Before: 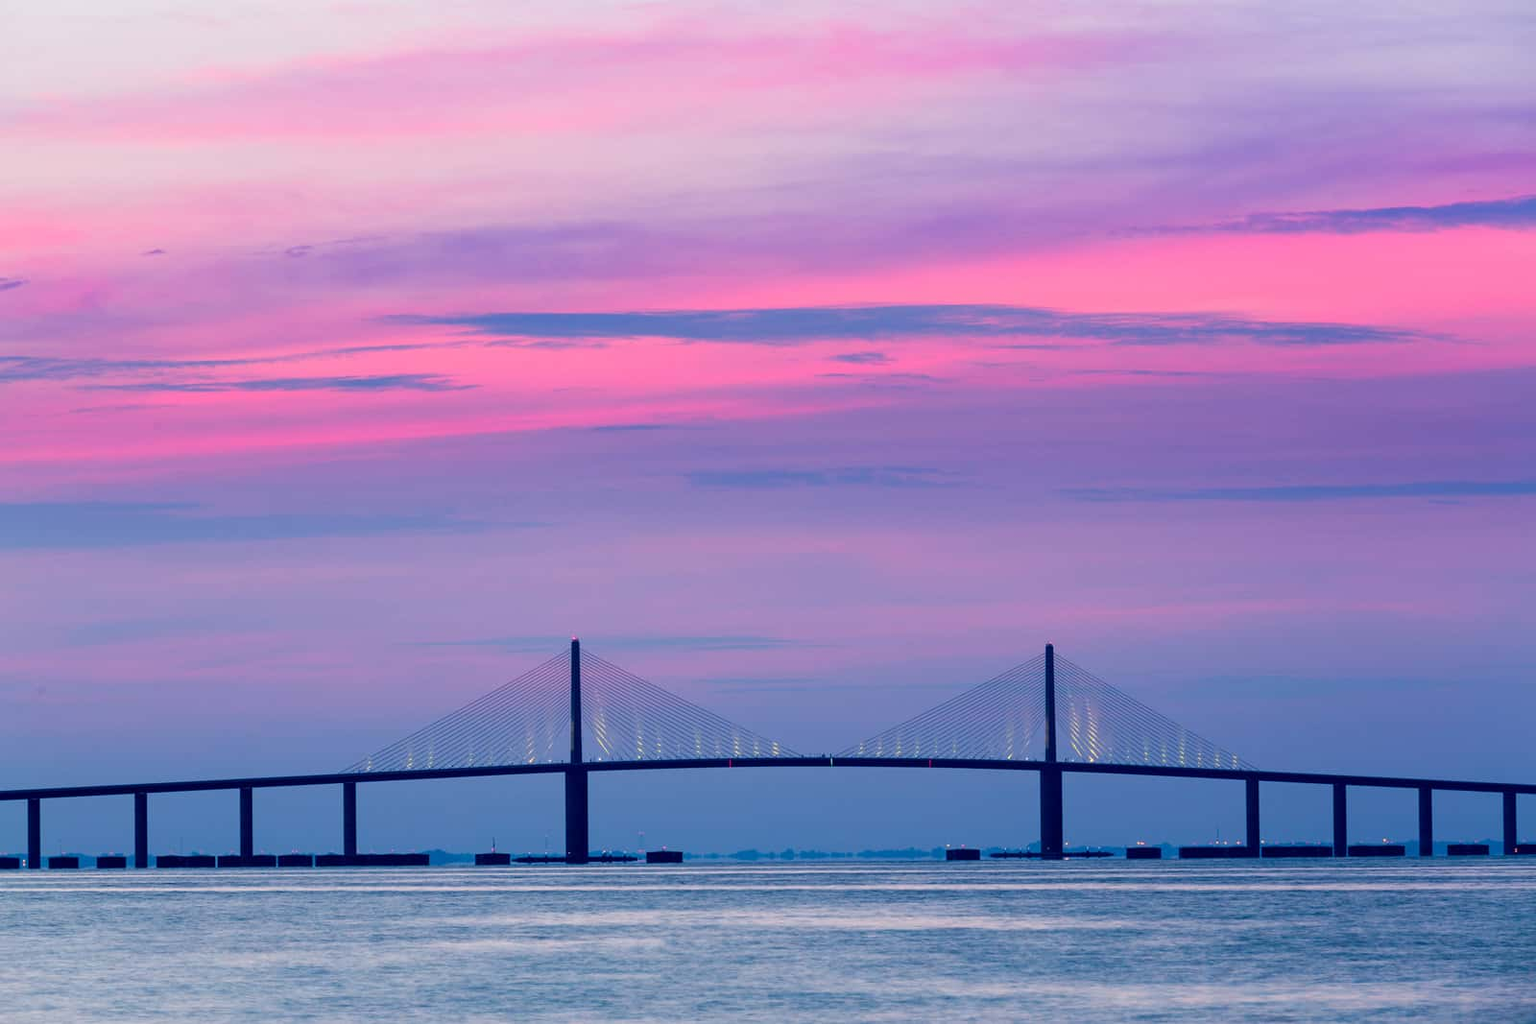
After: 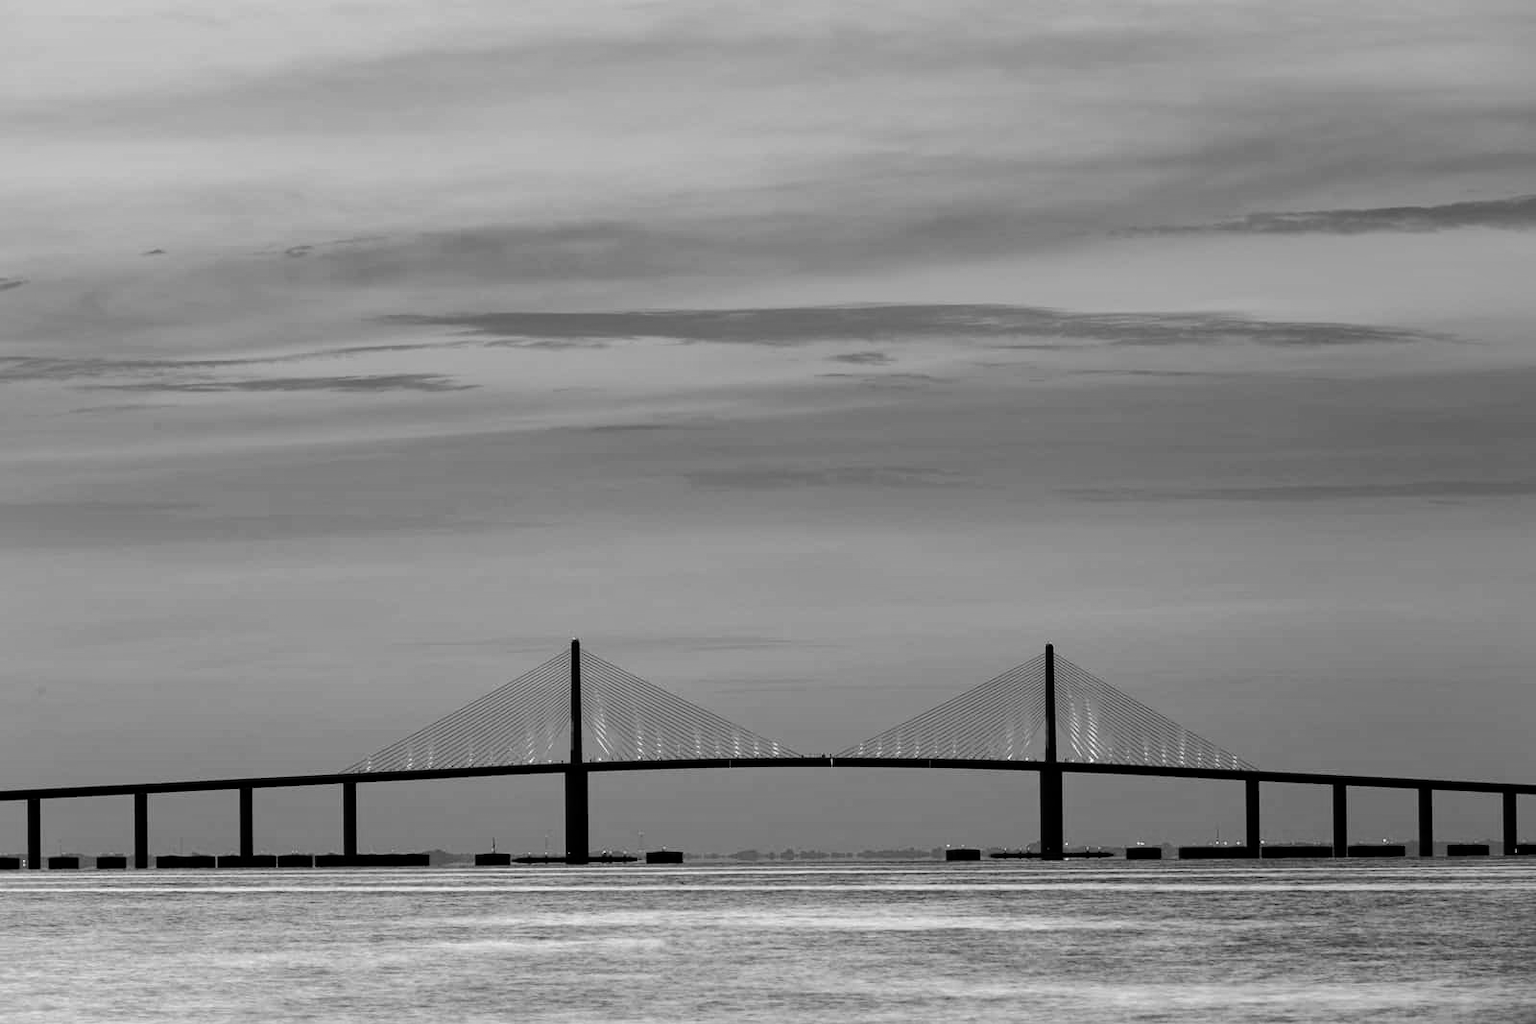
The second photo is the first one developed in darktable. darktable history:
graduated density: hue 238.83°, saturation 50%
filmic rgb: black relative exposure -8.7 EV, white relative exposure 2.7 EV, threshold 3 EV, target black luminance 0%, hardness 6.25, latitude 75%, contrast 1.325, highlights saturation mix -5%, preserve chrominance no, color science v5 (2021), iterations of high-quality reconstruction 0, enable highlight reconstruction true
monochrome: on, module defaults
tone equalizer: -8 EV -0.417 EV, -7 EV -0.389 EV, -6 EV -0.333 EV, -5 EV -0.222 EV, -3 EV 0.222 EV, -2 EV 0.333 EV, -1 EV 0.389 EV, +0 EV 0.417 EV, edges refinement/feathering 500, mask exposure compensation -1.57 EV, preserve details no
shadows and highlights: on, module defaults
